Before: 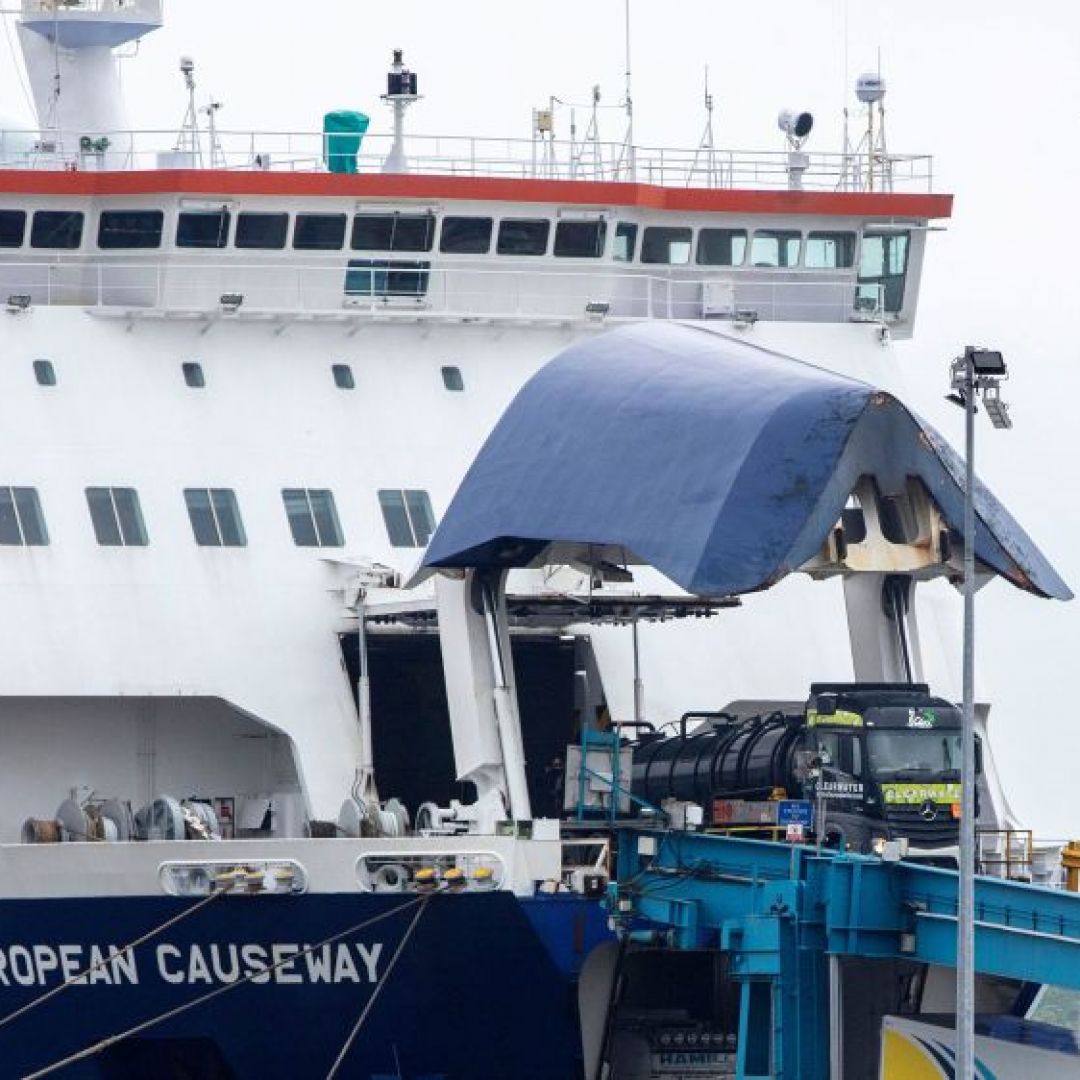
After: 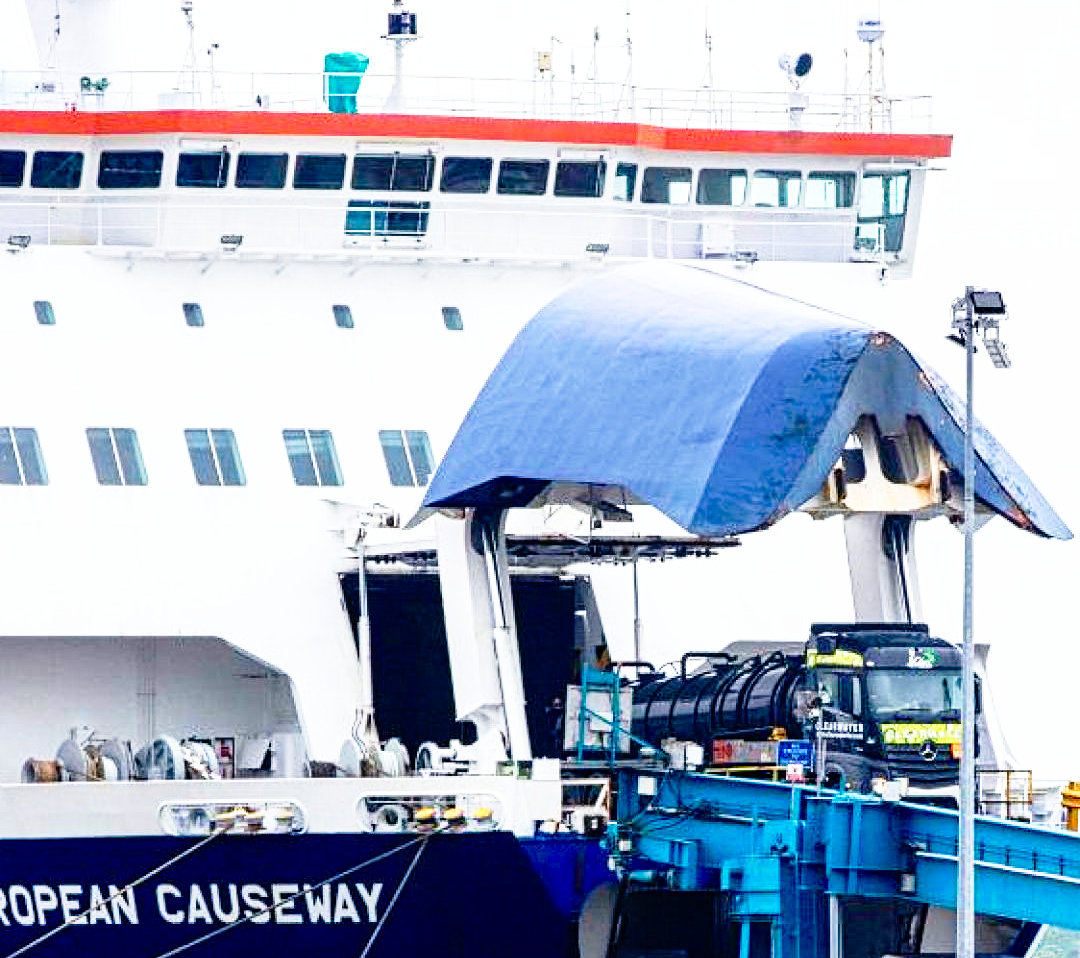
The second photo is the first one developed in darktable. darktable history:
base curve: curves: ch0 [(0, 0) (0.012, 0.01) (0.073, 0.168) (0.31, 0.711) (0.645, 0.957) (1, 1)], preserve colors none
crop and rotate: top 5.609%, bottom 5.609%
contrast equalizer: y [[0.5, 0.5, 0.5, 0.539, 0.64, 0.611], [0.5 ×6], [0.5 ×6], [0 ×6], [0 ×6]]
velvia: strength 32%, mid-tones bias 0.2
